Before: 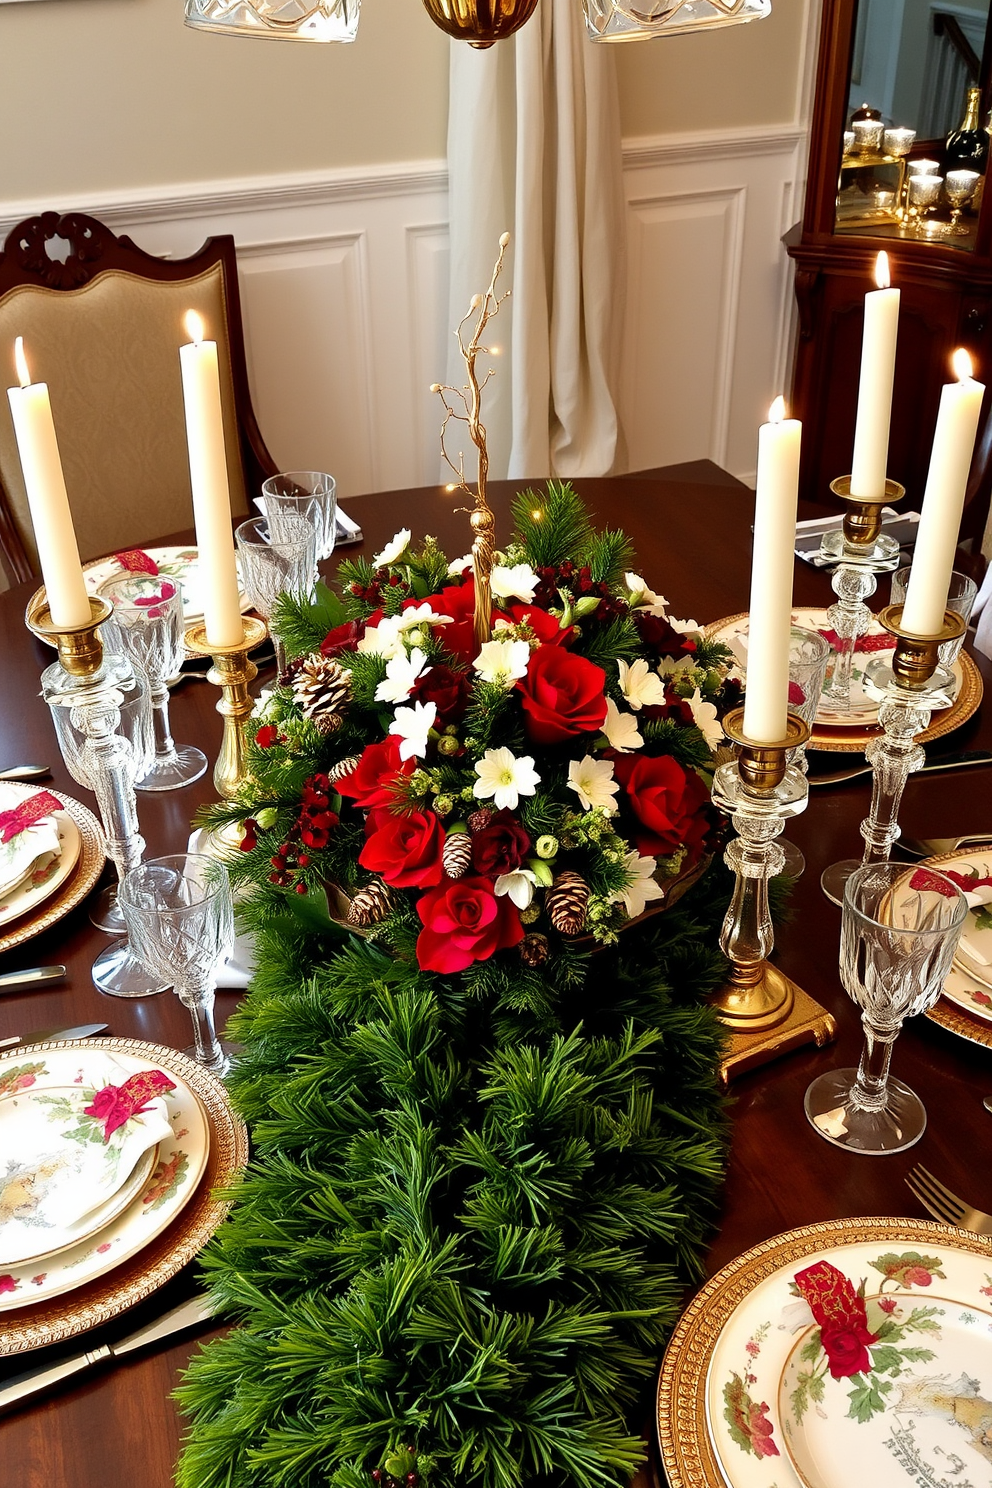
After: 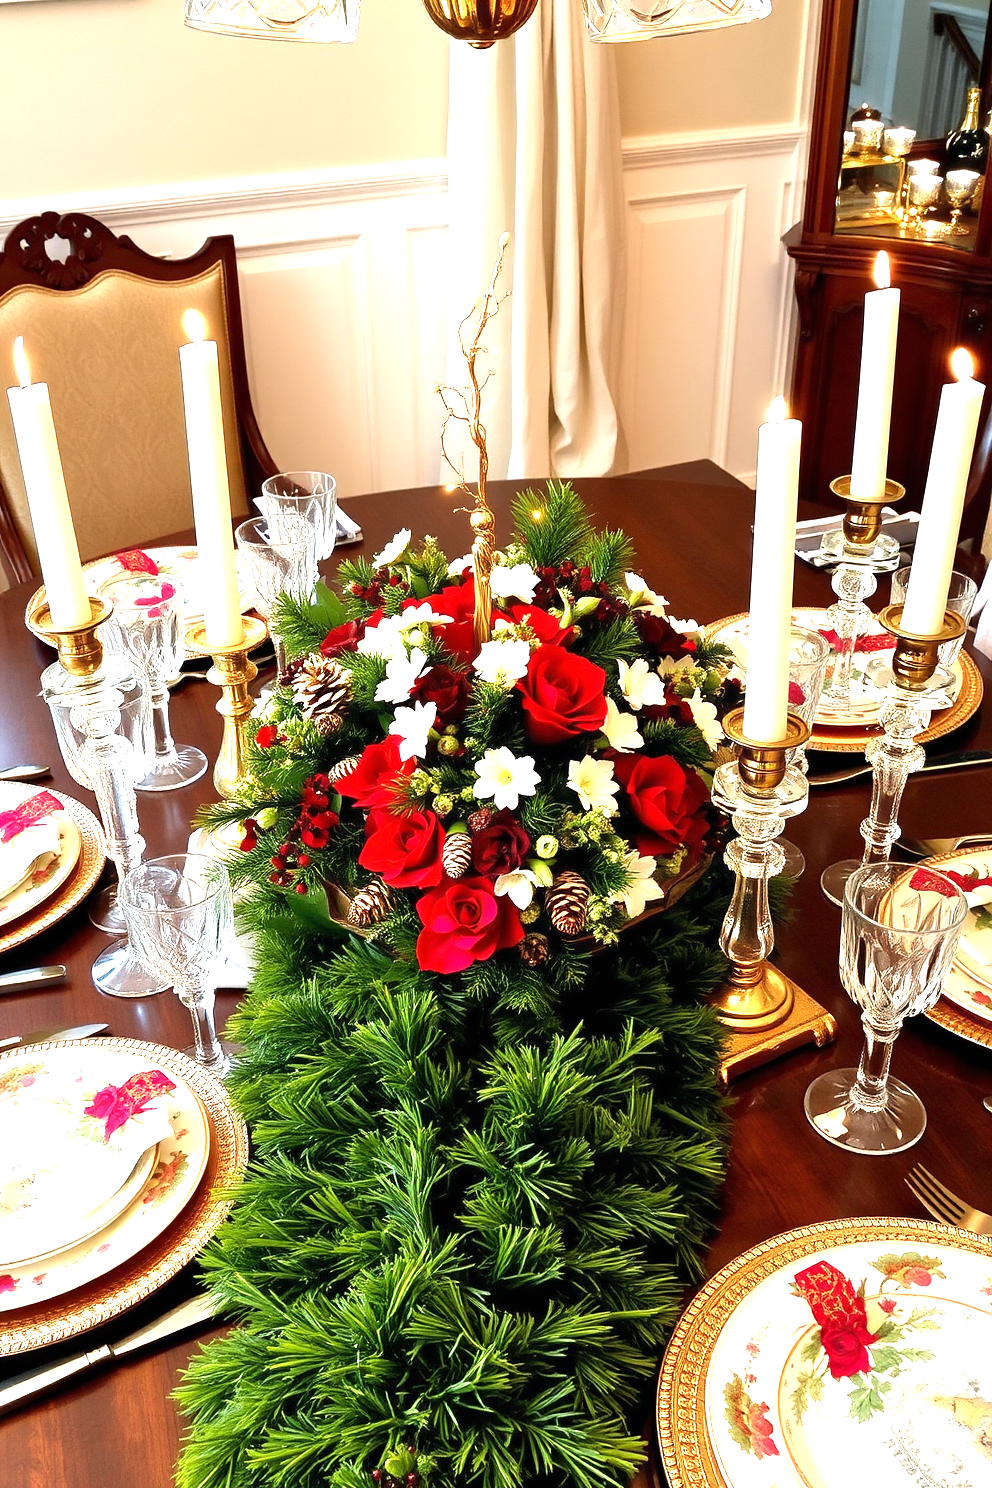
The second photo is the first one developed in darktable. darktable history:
exposure: black level correction 0, exposure 1.2 EV, compensate highlight preservation false
